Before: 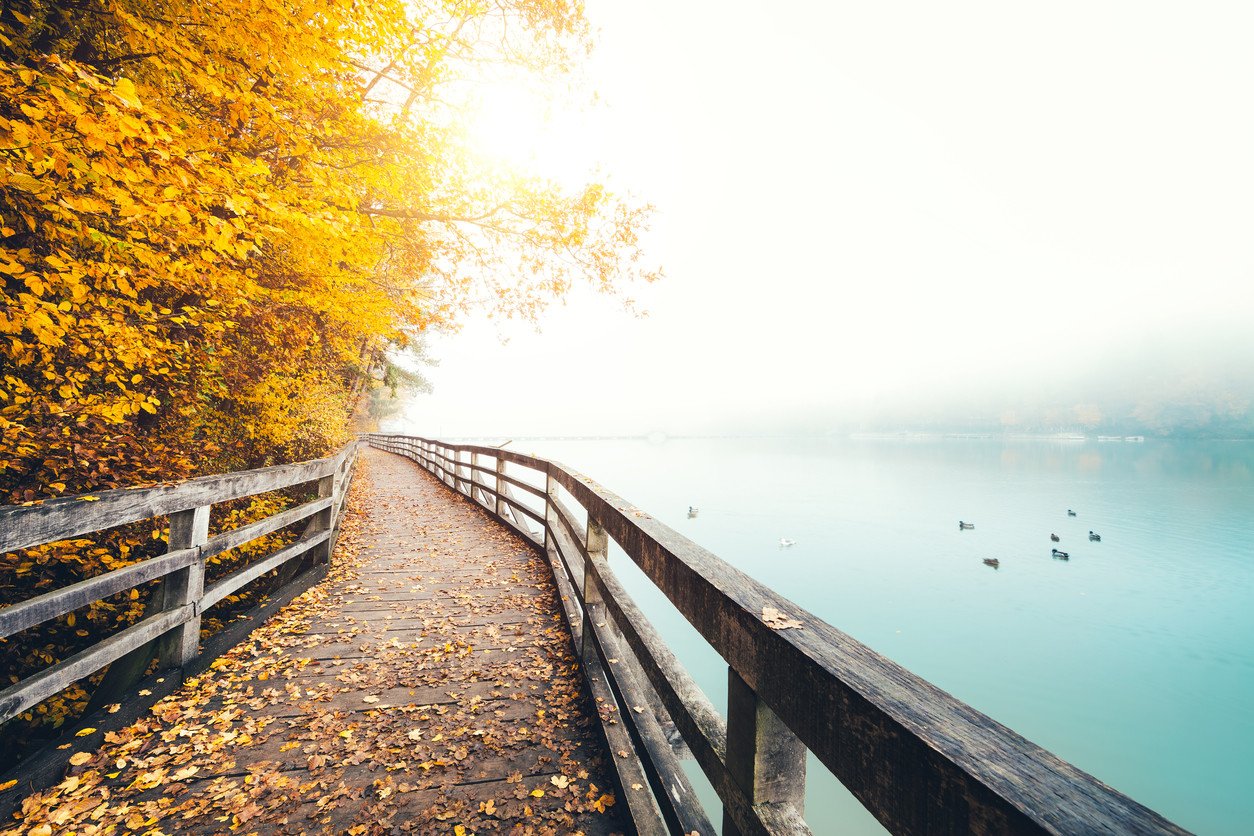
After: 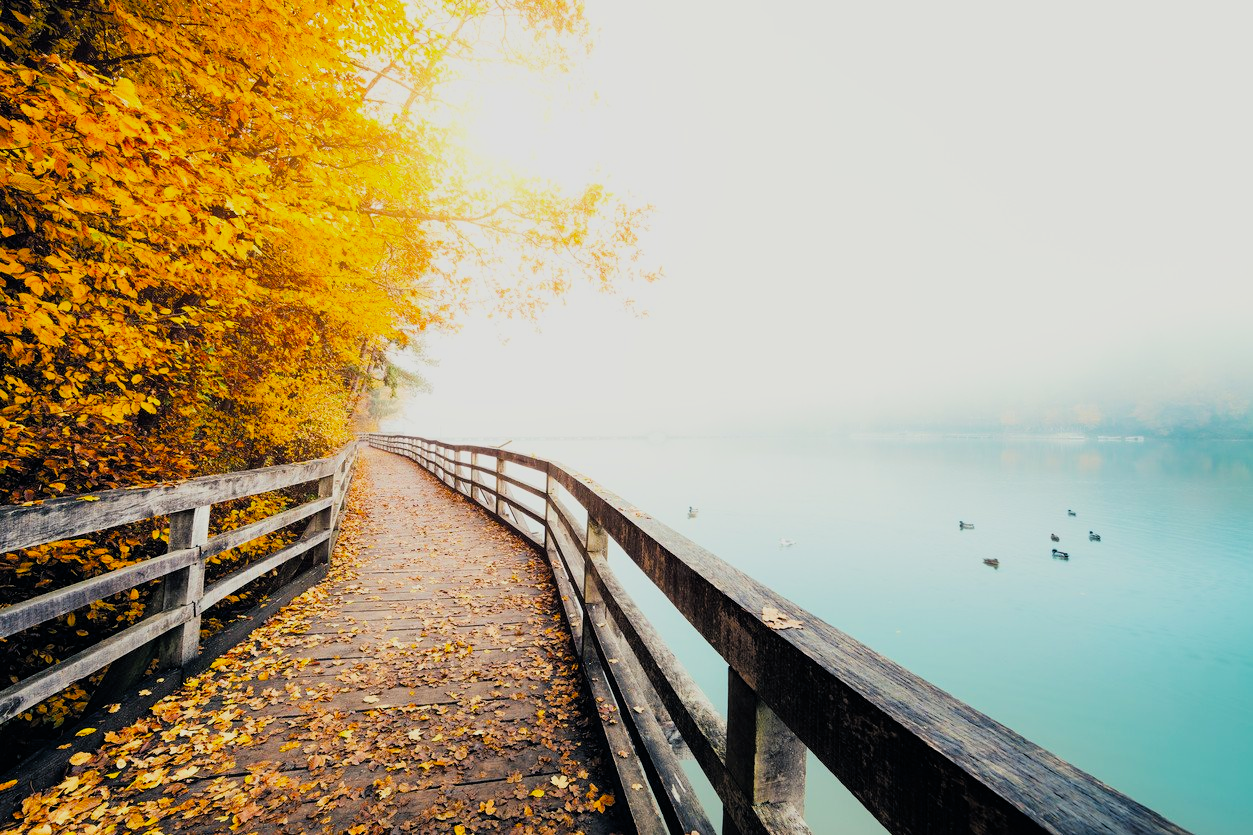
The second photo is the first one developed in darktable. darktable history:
filmic rgb: black relative exposure -7.72 EV, white relative exposure 4.44 EV, target black luminance 0%, hardness 3.76, latitude 50.73%, contrast 1.072, highlights saturation mix 9.57%, shadows ↔ highlights balance -0.284%, color science v5 (2021), contrast in shadows safe, contrast in highlights safe
